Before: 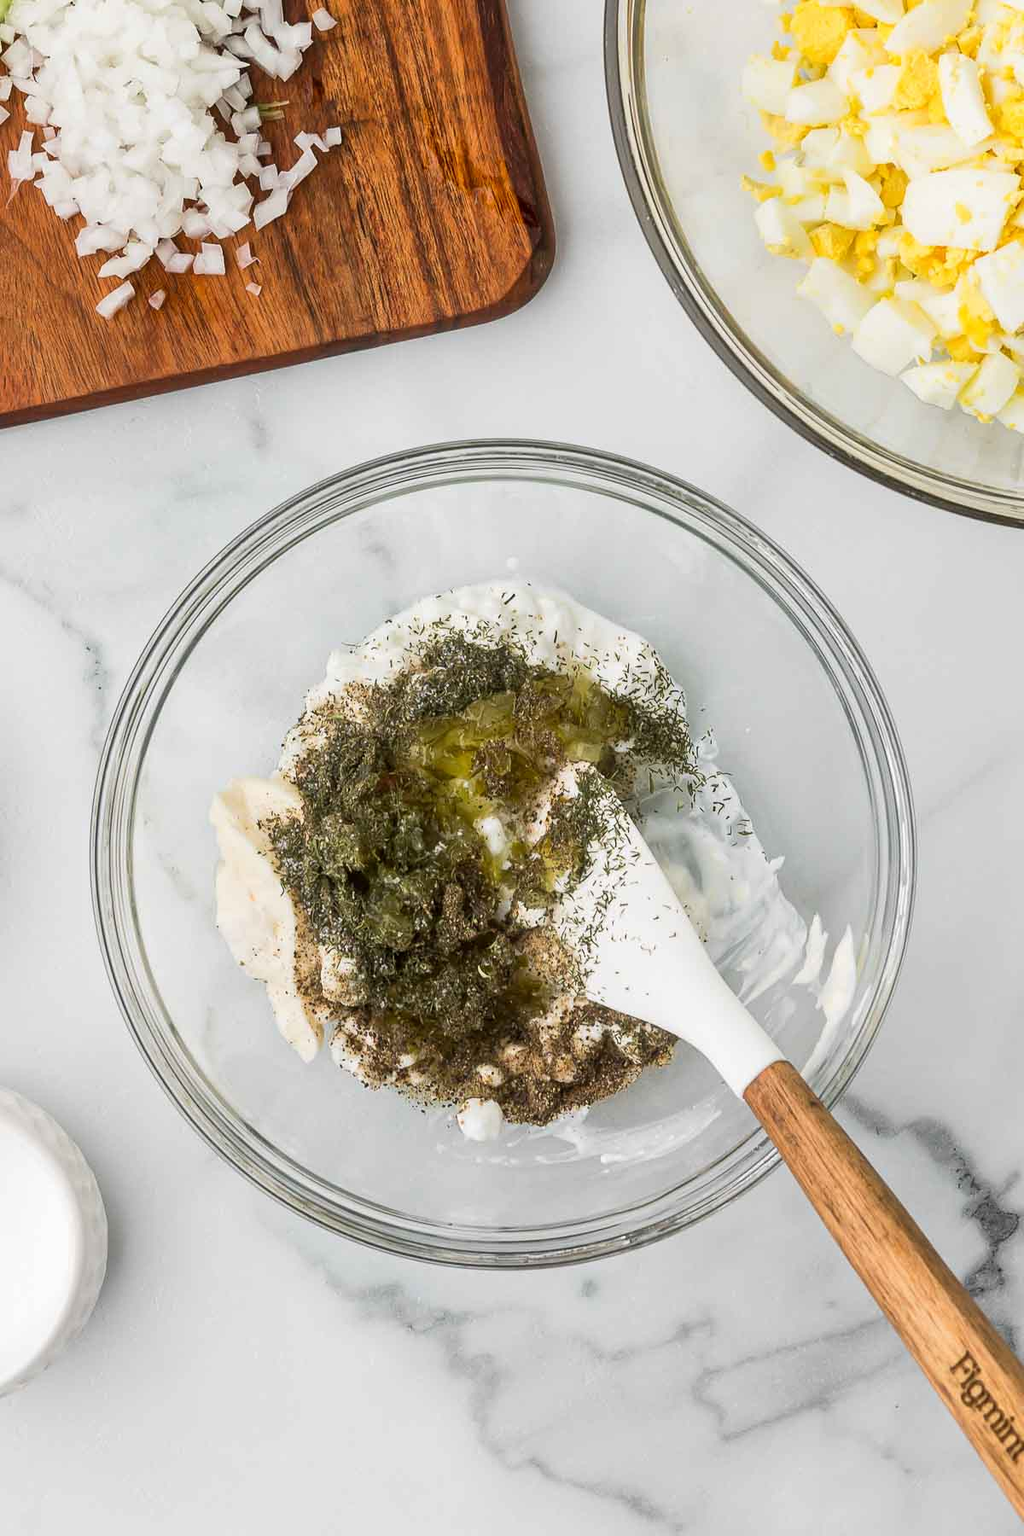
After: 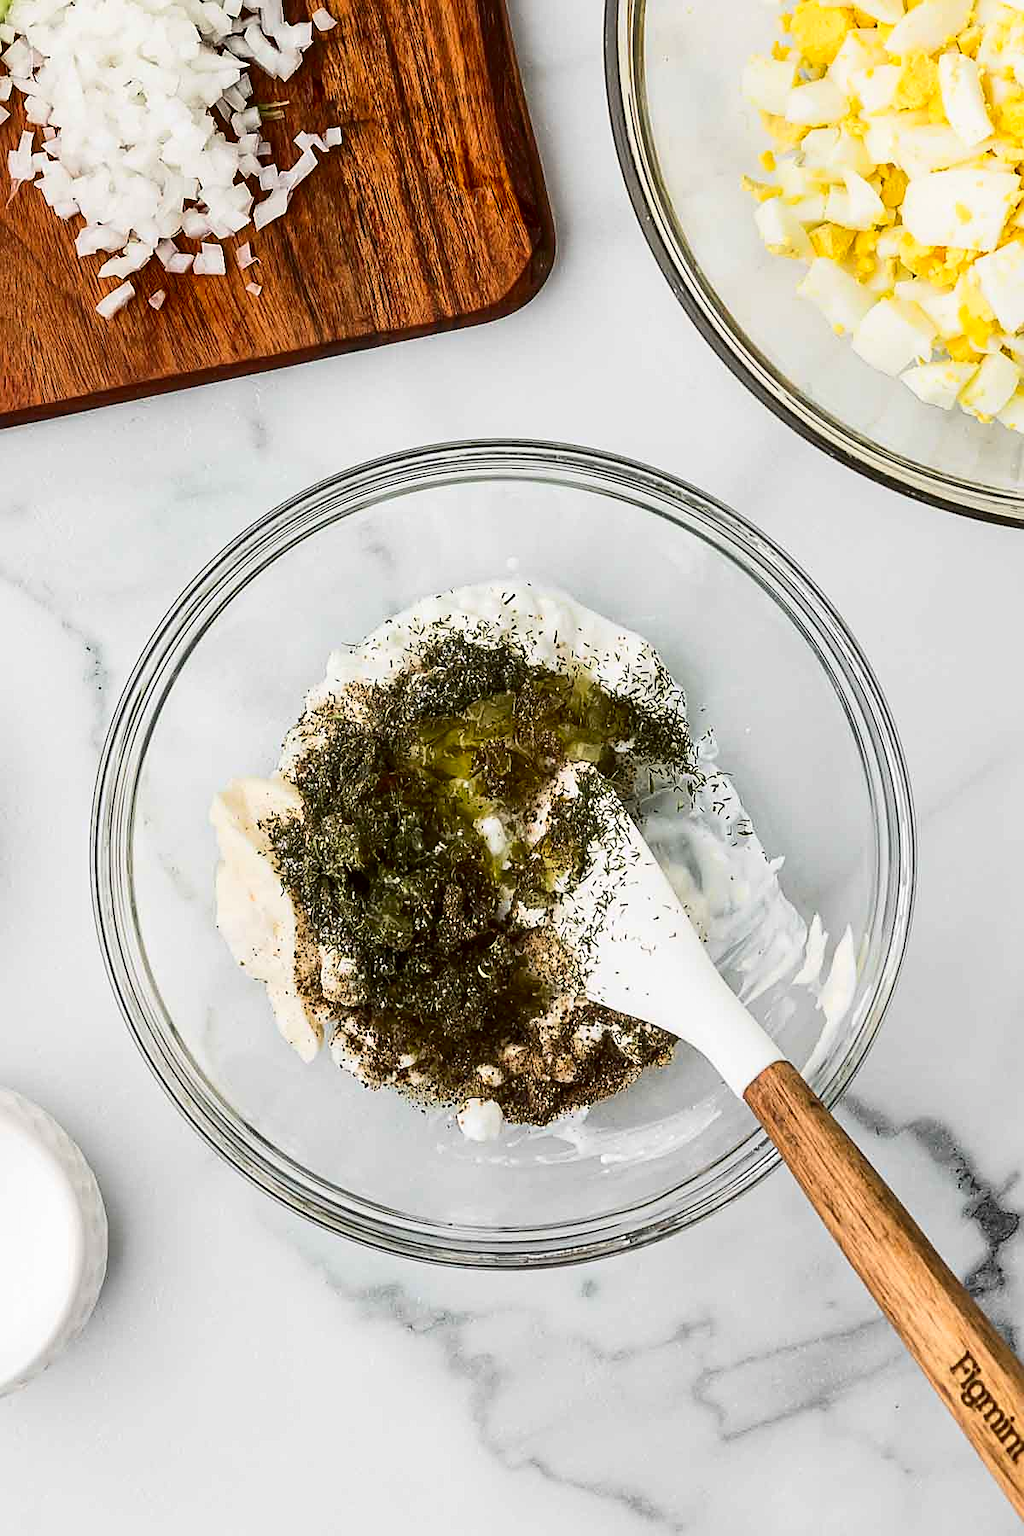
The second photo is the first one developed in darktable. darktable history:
contrast brightness saturation: contrast 0.197, brightness -0.109, saturation 0.098
sharpen: on, module defaults
